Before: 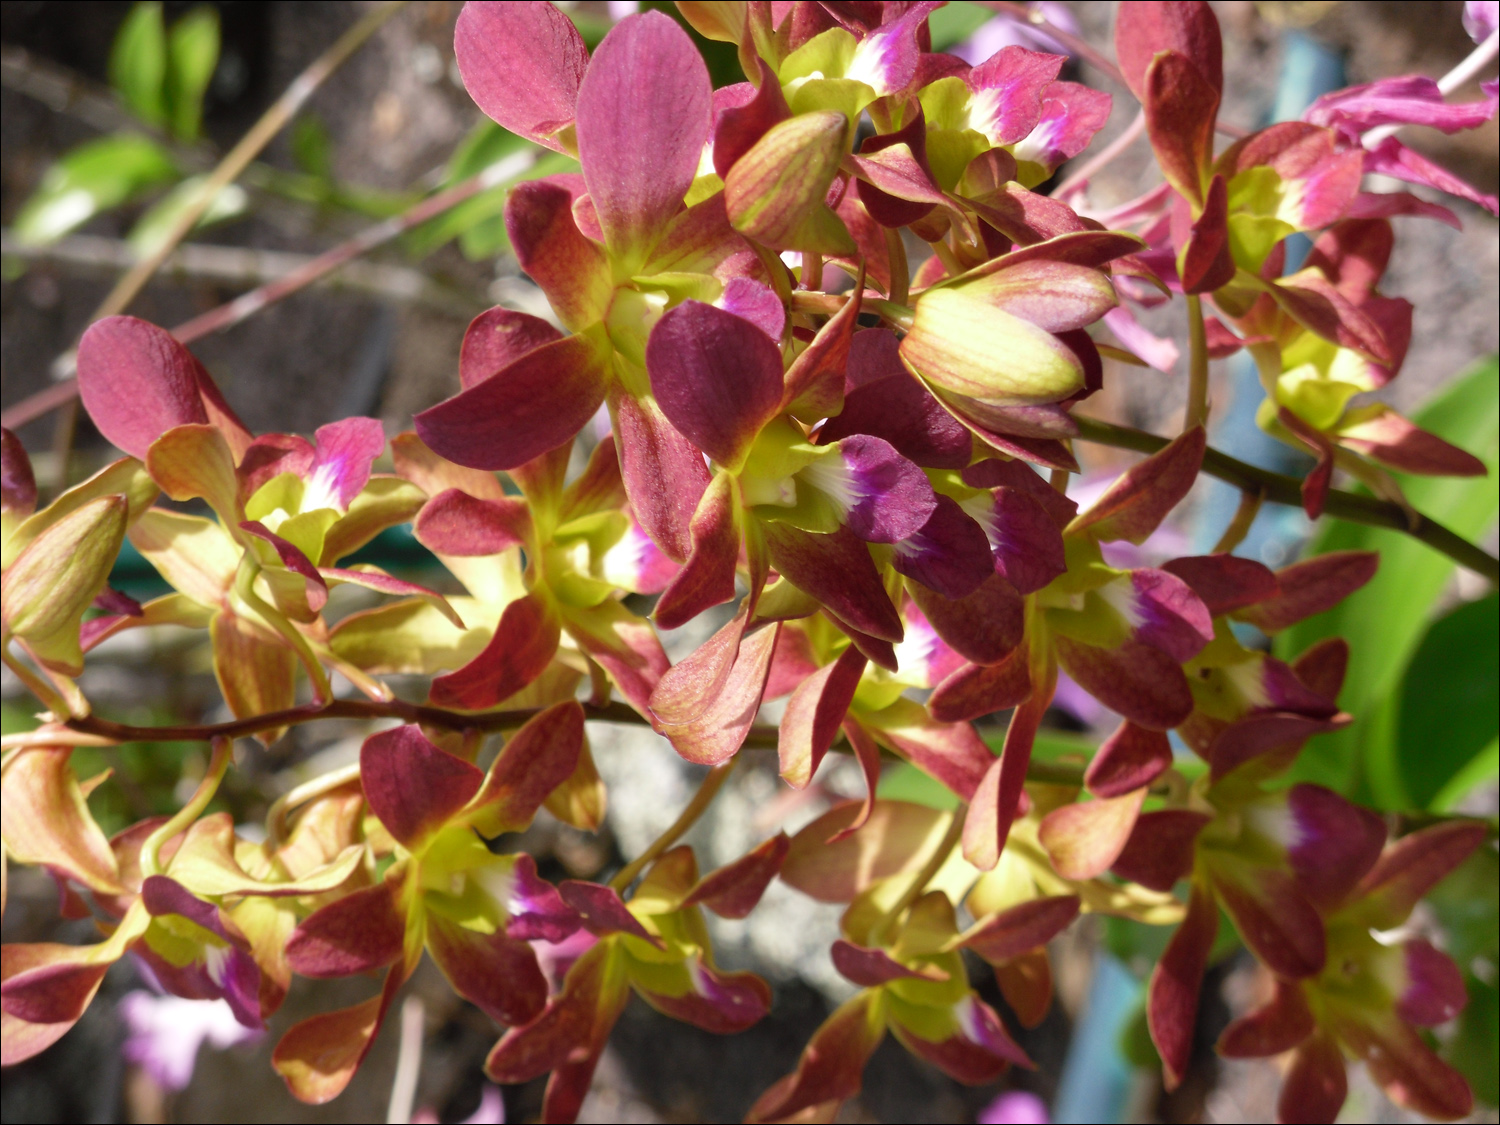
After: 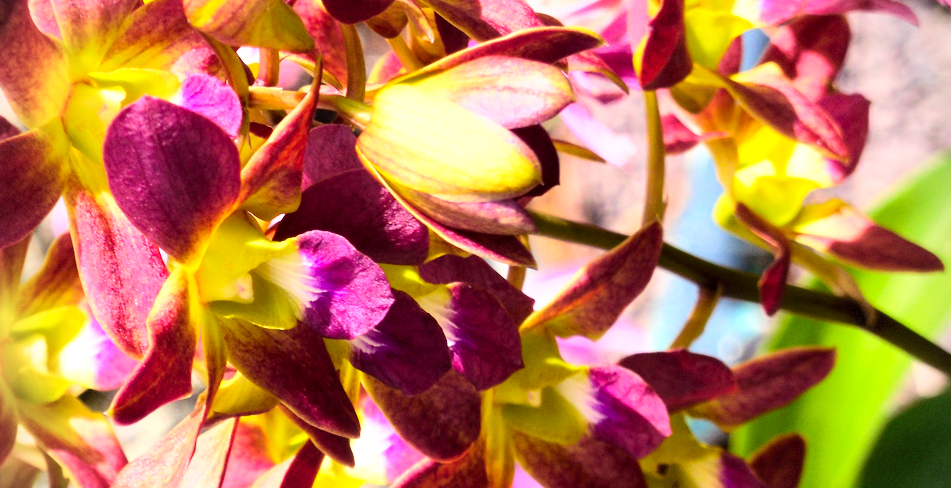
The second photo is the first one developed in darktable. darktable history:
tone equalizer: on, module defaults
vignetting: brightness -0.326, dithering 8-bit output
crop: left 36.204%, top 18.138%, right 0.373%, bottom 38.467%
levels: mode automatic
base curve: curves: ch0 [(0, 0) (0.007, 0.004) (0.027, 0.03) (0.046, 0.07) (0.207, 0.54) (0.442, 0.872) (0.673, 0.972) (1, 1)]
local contrast: highlights 103%, shadows 102%, detail 119%, midtone range 0.2
color balance rgb: shadows lift › luminance 0.347%, shadows lift › chroma 6.72%, shadows lift › hue 297.76°, highlights gain › chroma 0.993%, highlights gain › hue 26.25°, perceptual saturation grading › global saturation 14.946%, global vibrance 20%
